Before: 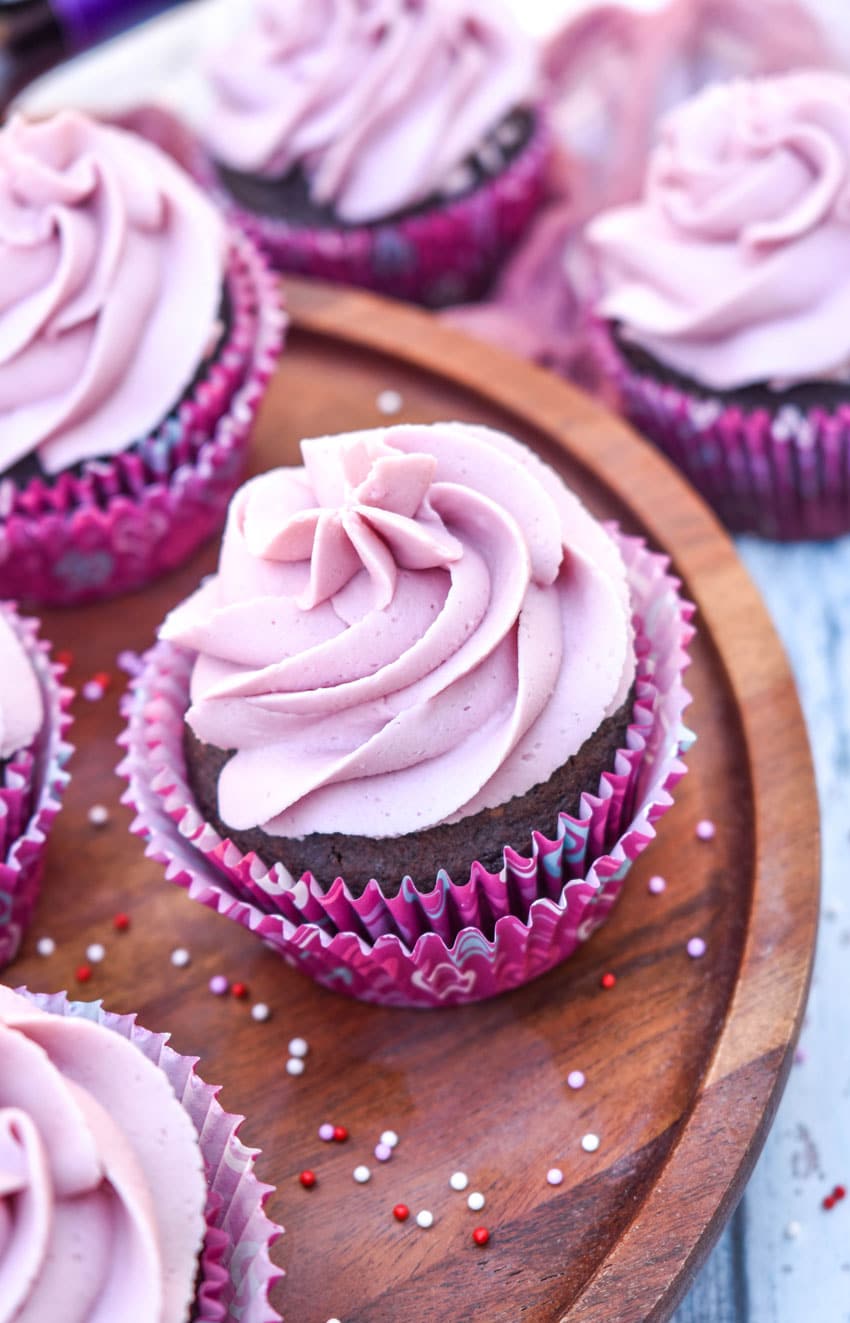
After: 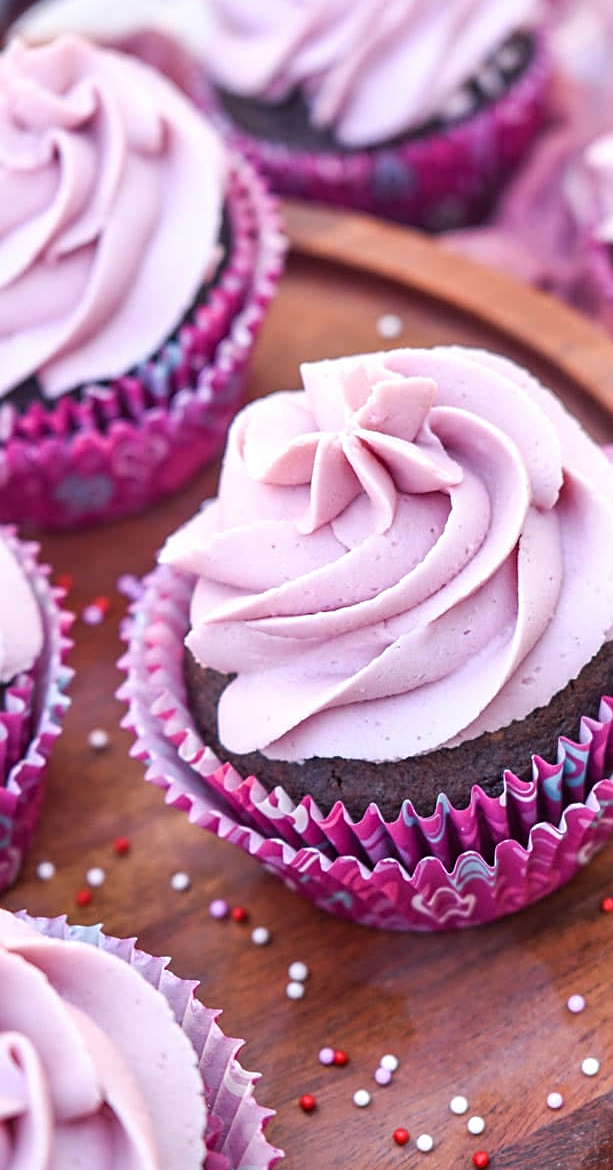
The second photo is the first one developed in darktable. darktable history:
sharpen: on, module defaults
crop: top 5.765%, right 27.843%, bottom 5.781%
